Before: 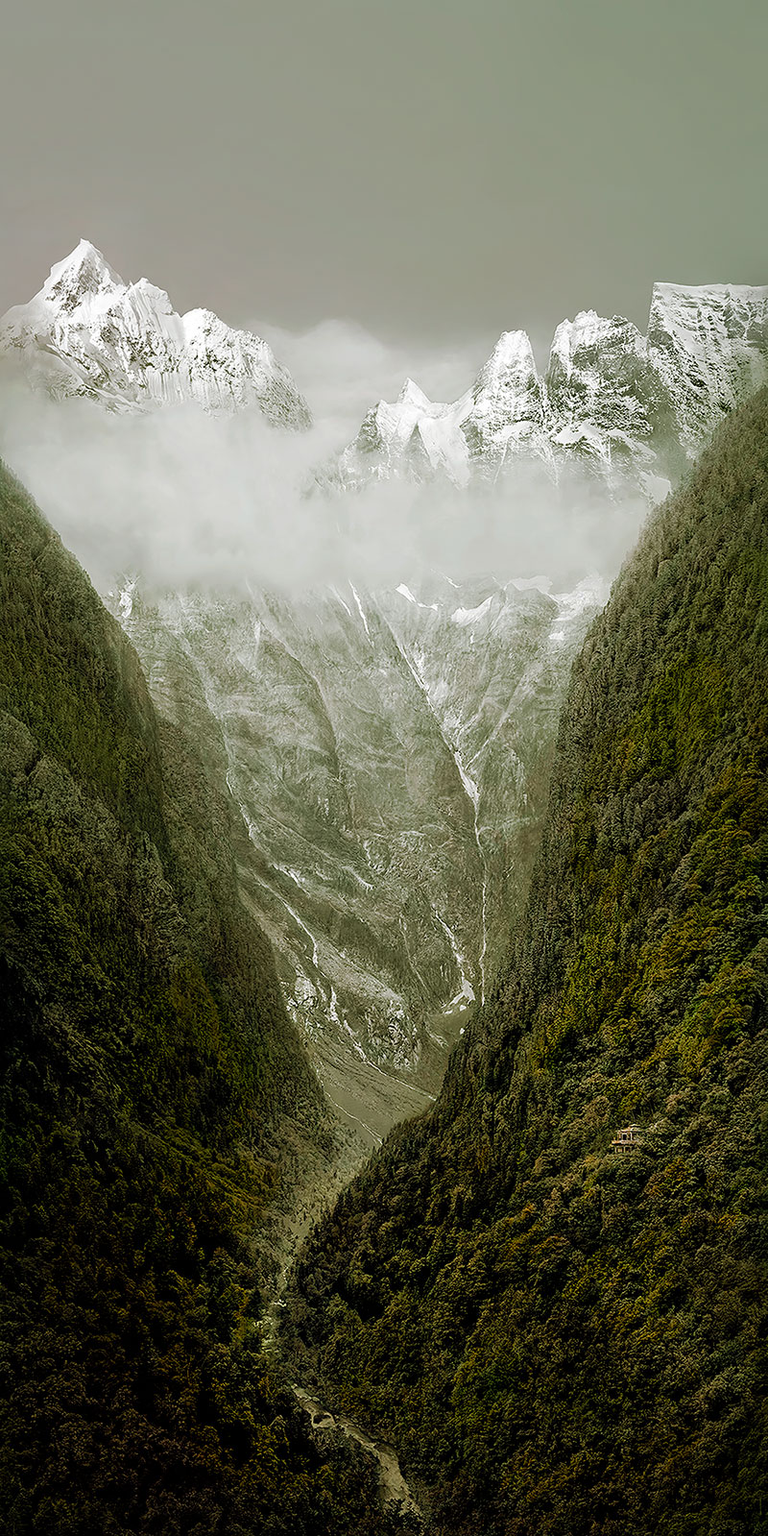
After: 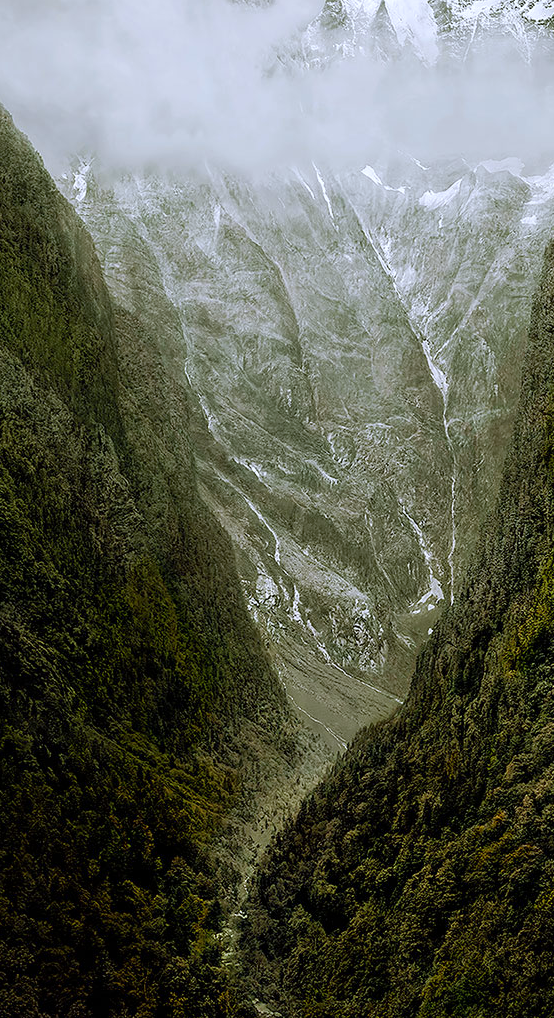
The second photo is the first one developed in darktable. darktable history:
crop: left 6.488%, top 27.668%, right 24.183%, bottom 8.656%
white balance: red 0.967, blue 1.119, emerald 0.756
